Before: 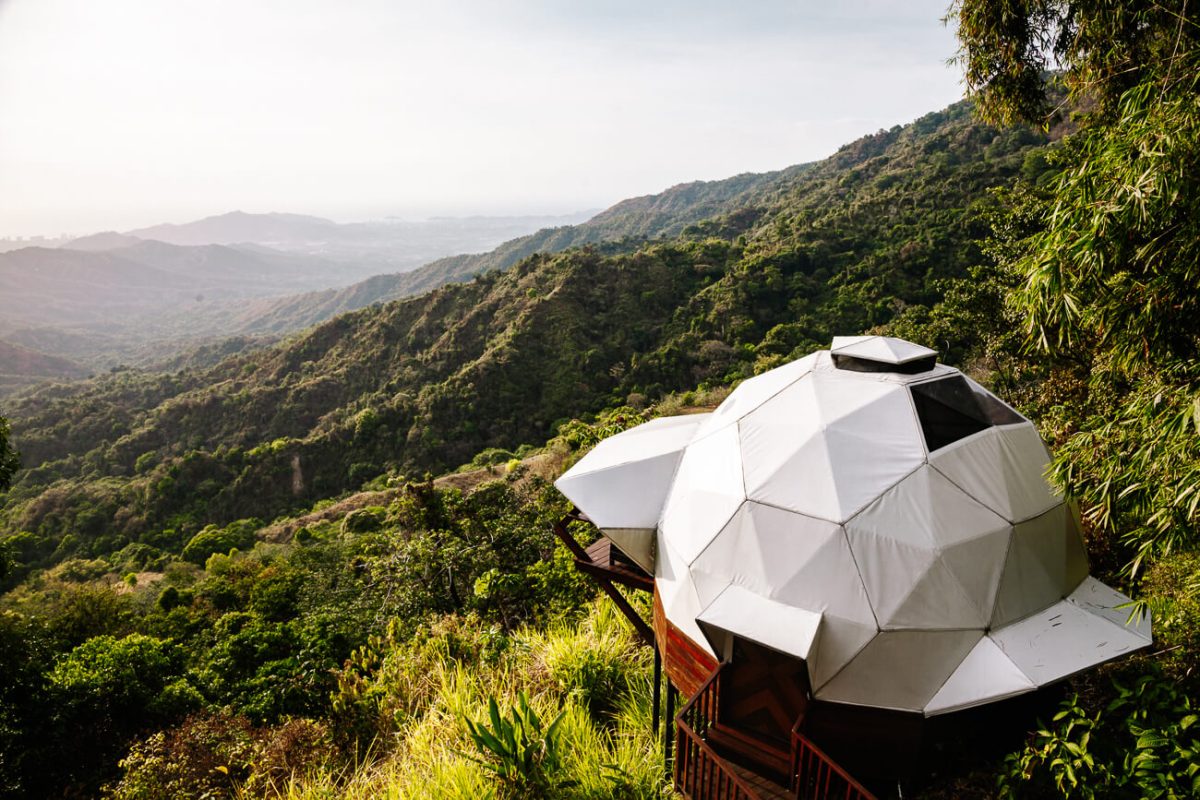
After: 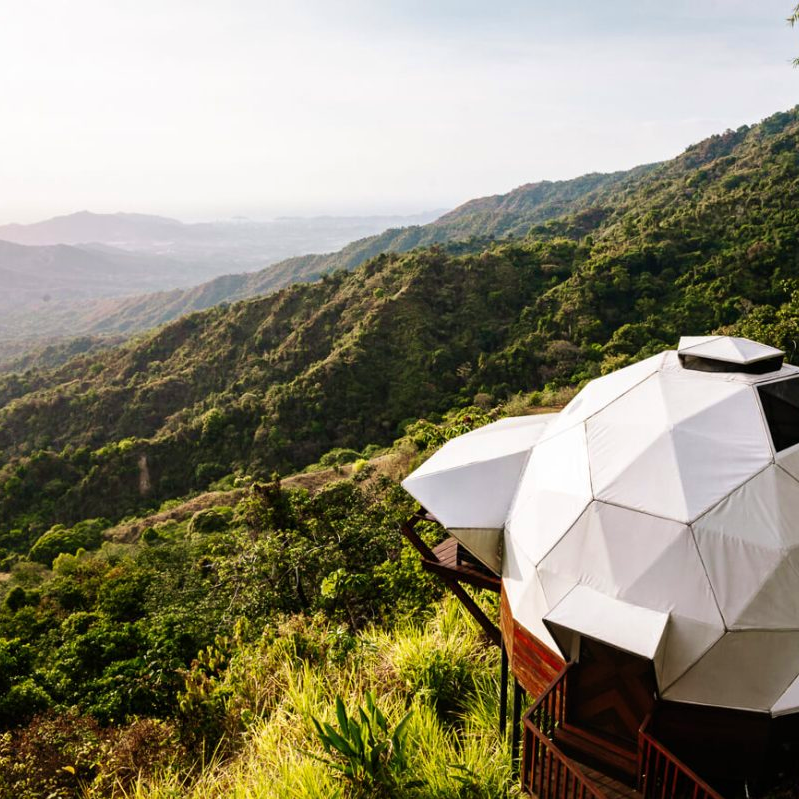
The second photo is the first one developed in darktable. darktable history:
crop and rotate: left 12.786%, right 20.555%
velvia: on, module defaults
